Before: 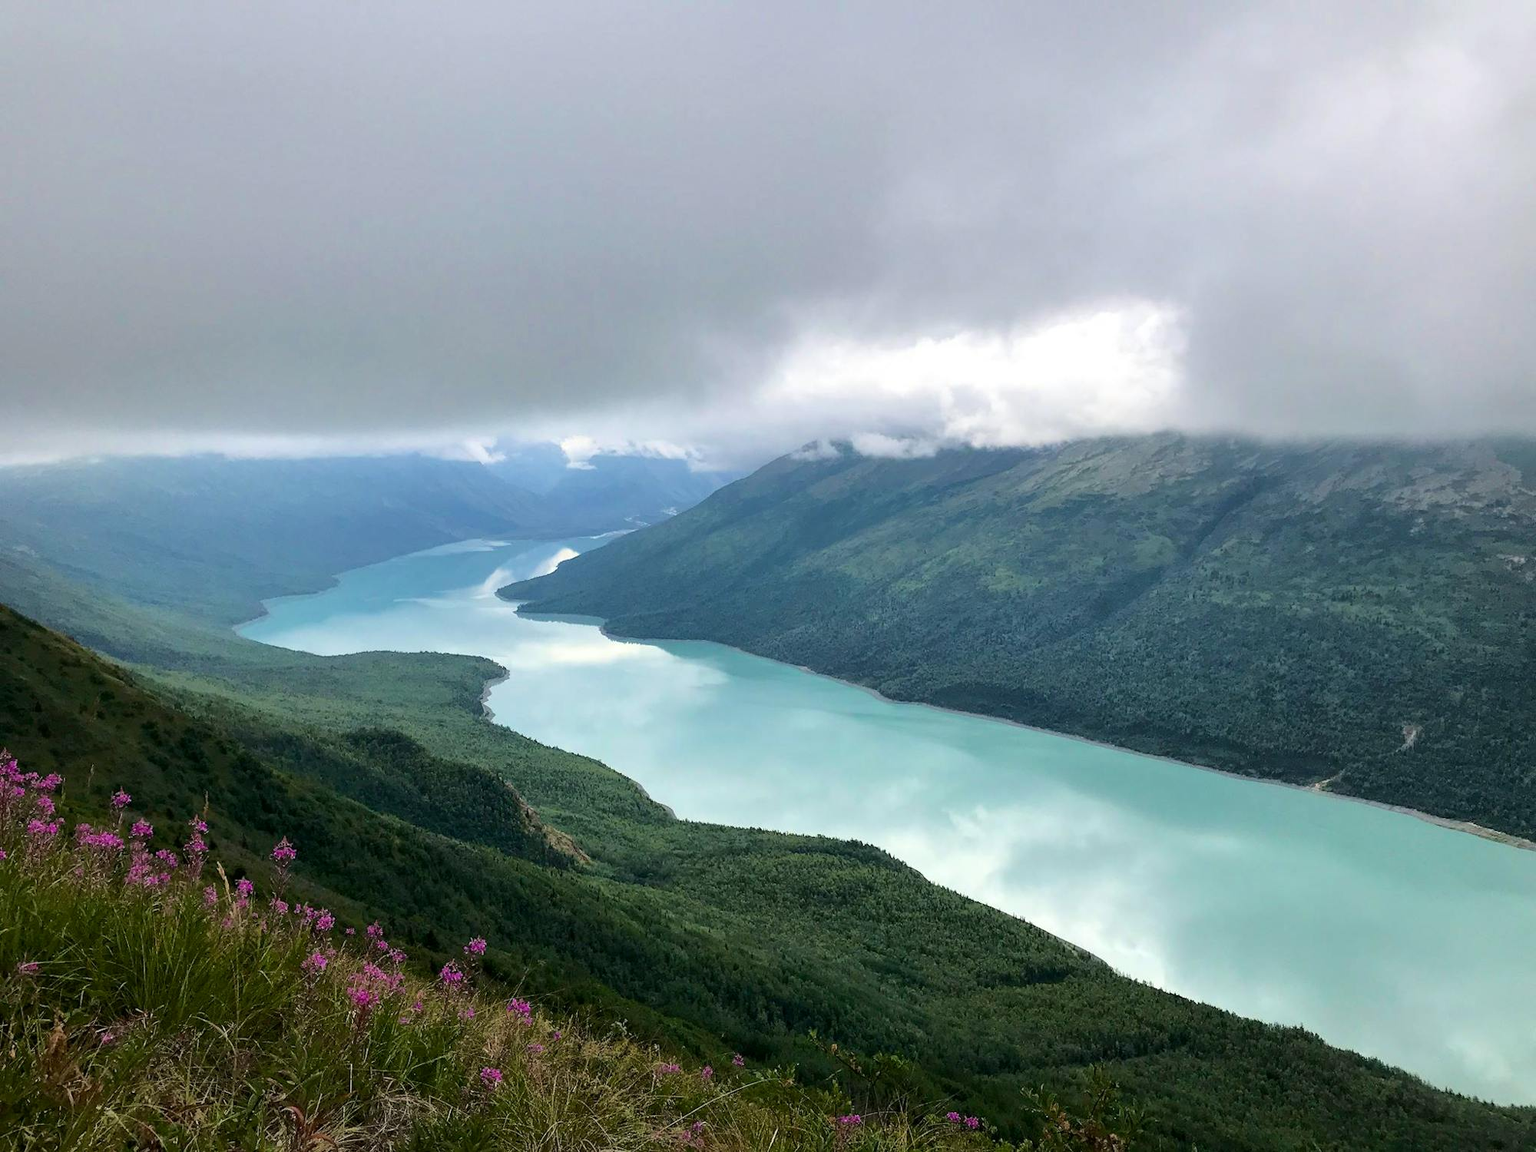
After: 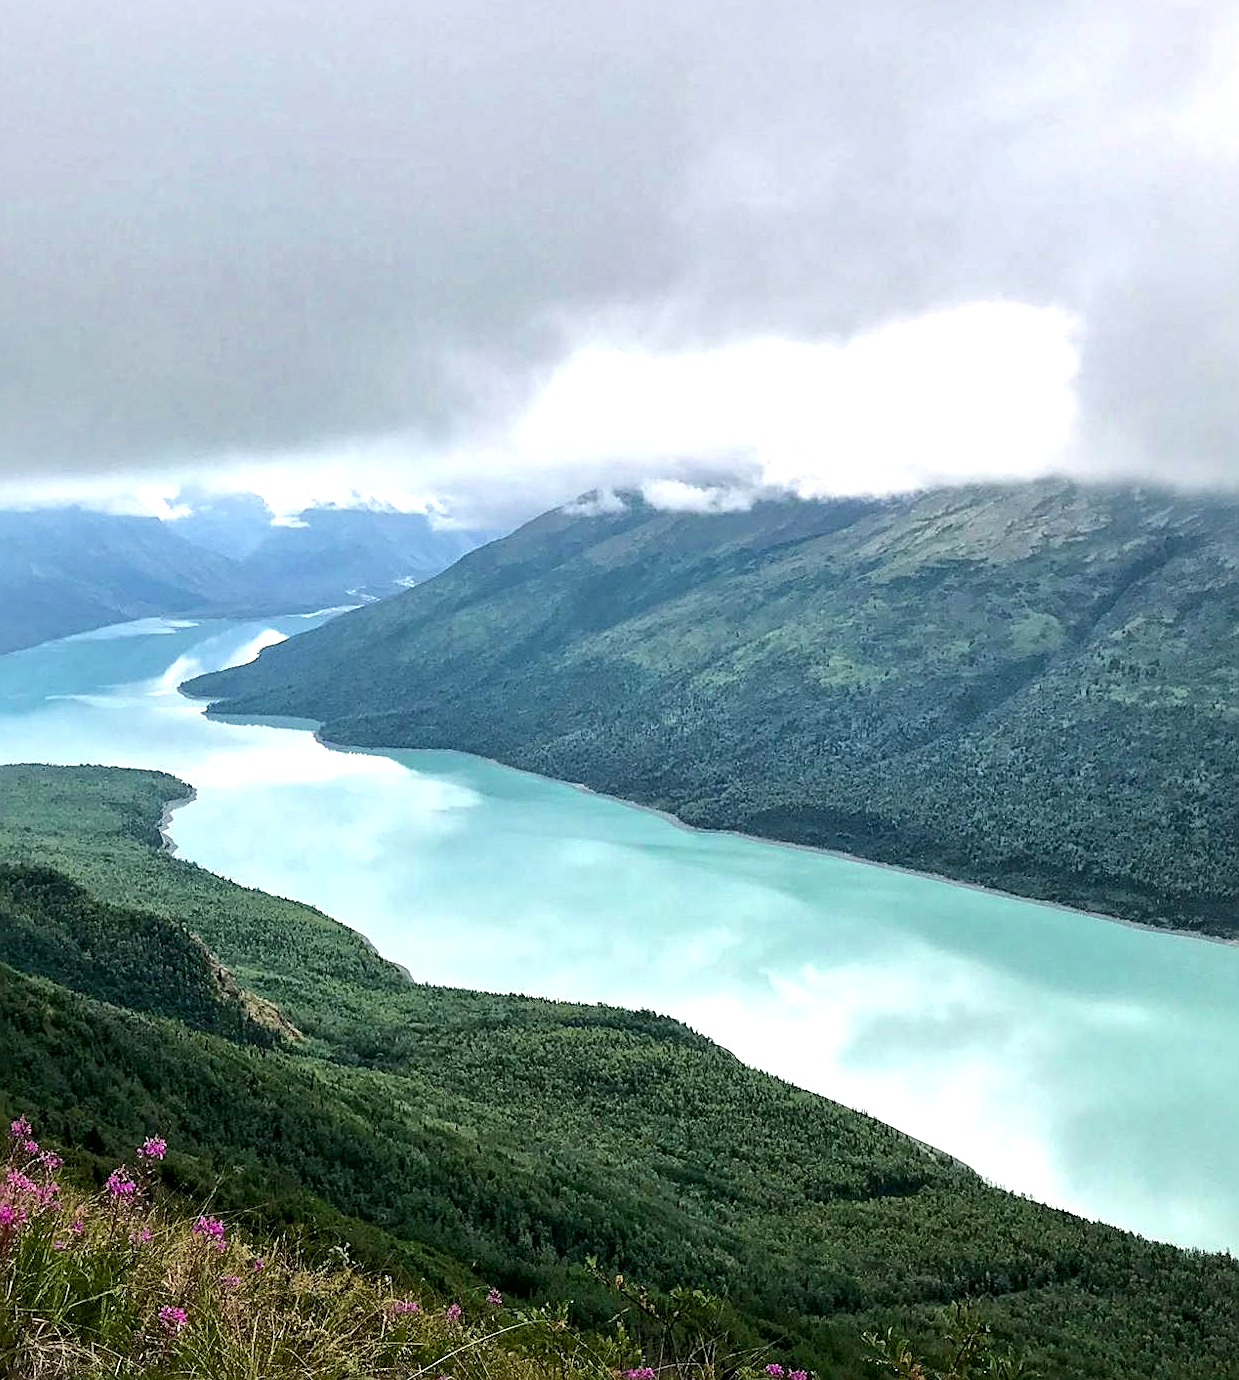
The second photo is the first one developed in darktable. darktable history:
sharpen: on, module defaults
local contrast: mode bilateral grid, contrast 19, coarseness 20, detail 150%, midtone range 0.2
exposure: black level correction 0, exposure 0.499 EV, compensate exposure bias true, compensate highlight preservation false
crop and rotate: left 23.368%, top 5.631%, right 14.664%, bottom 2.339%
